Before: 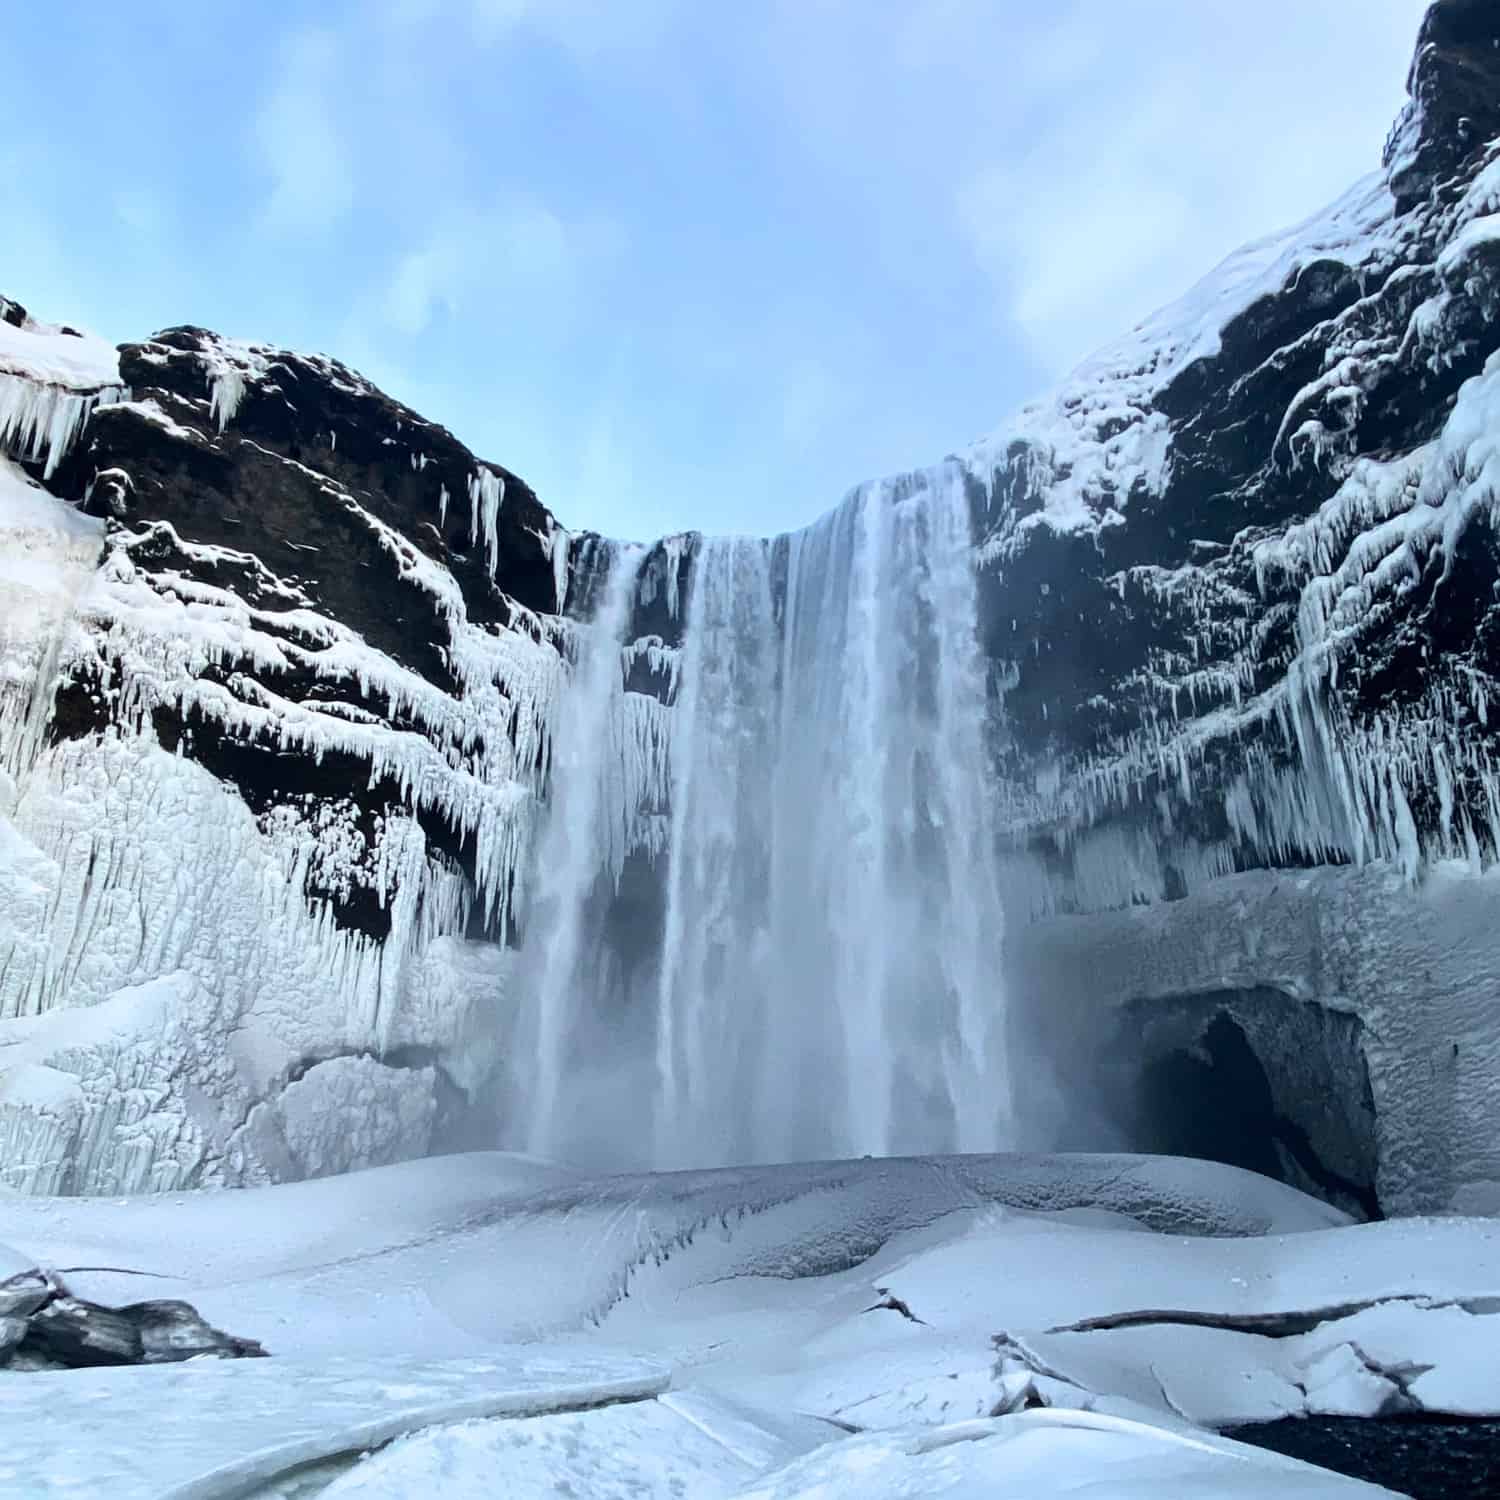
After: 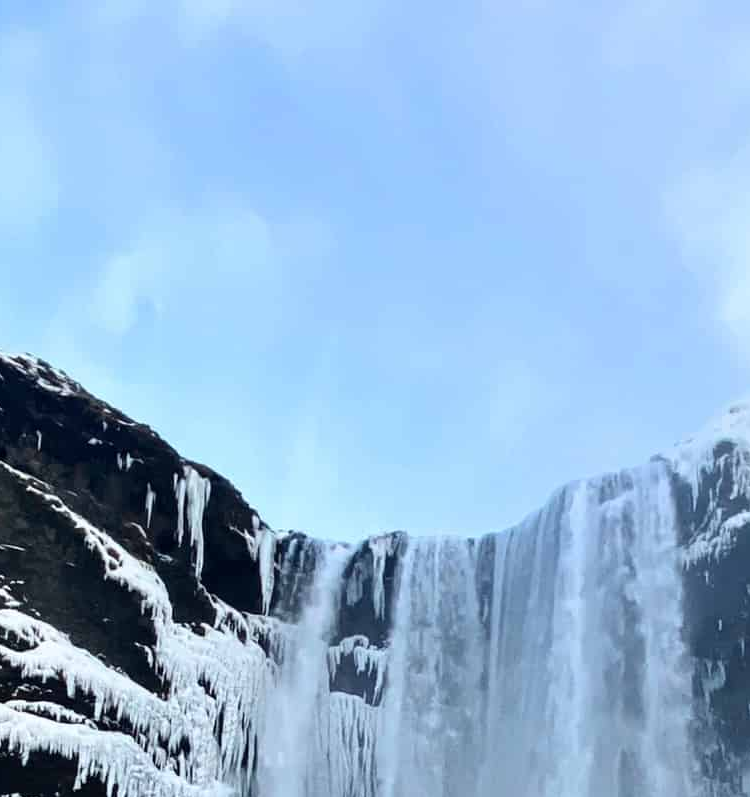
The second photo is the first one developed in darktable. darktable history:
crop: left 19.648%, right 30.296%, bottom 46.804%
